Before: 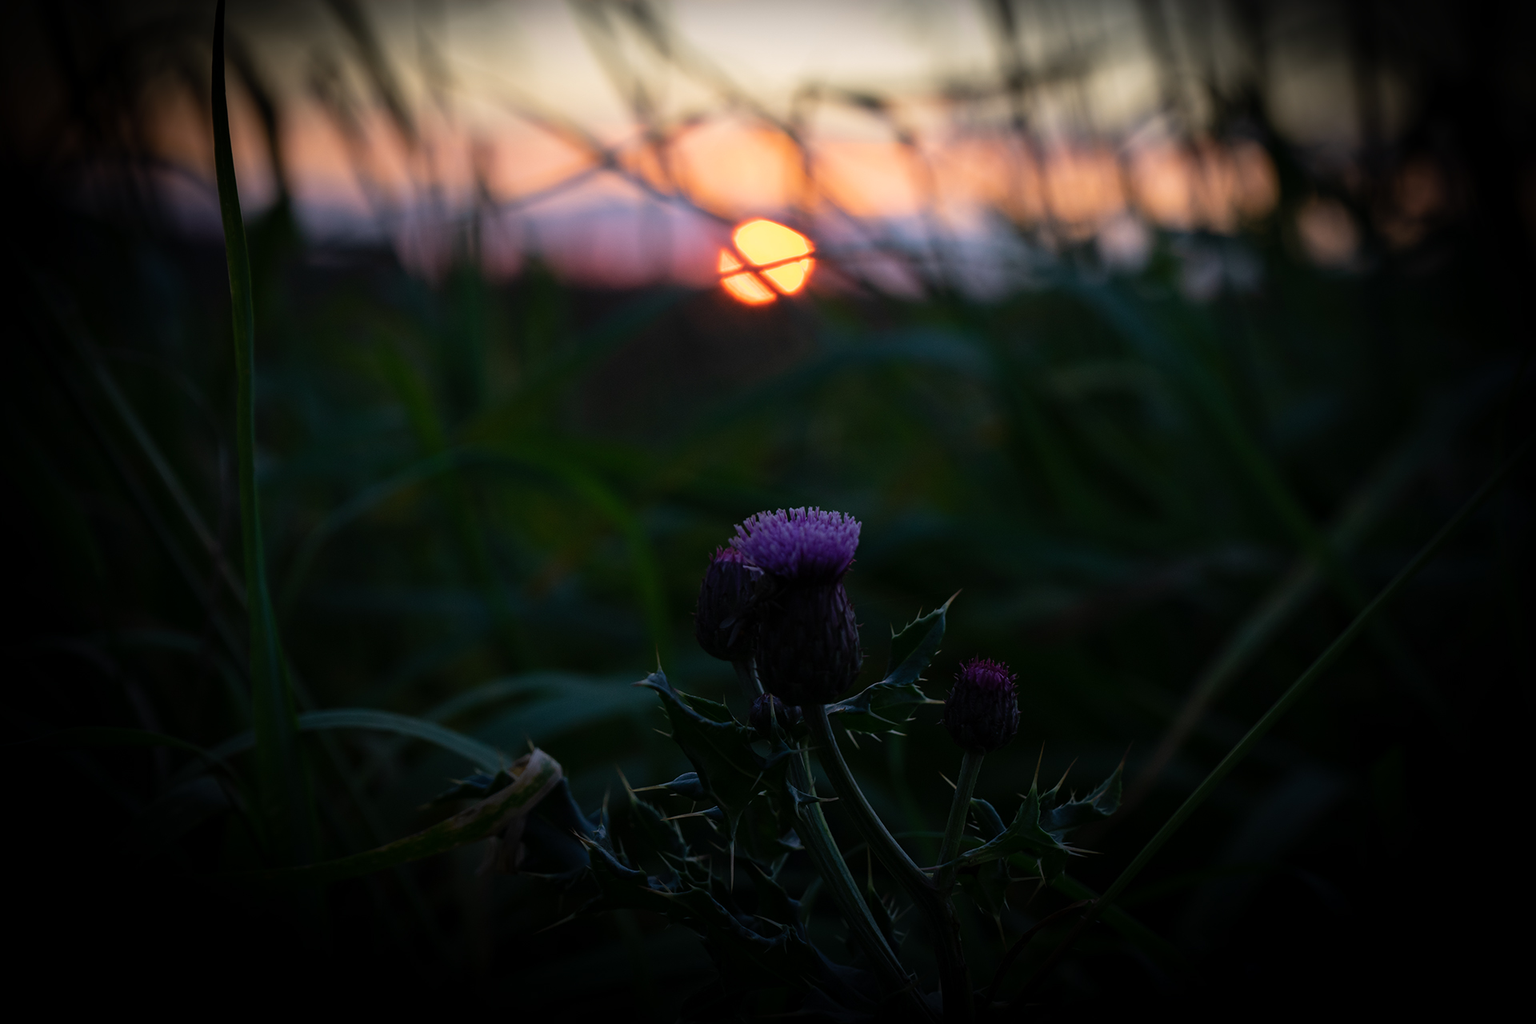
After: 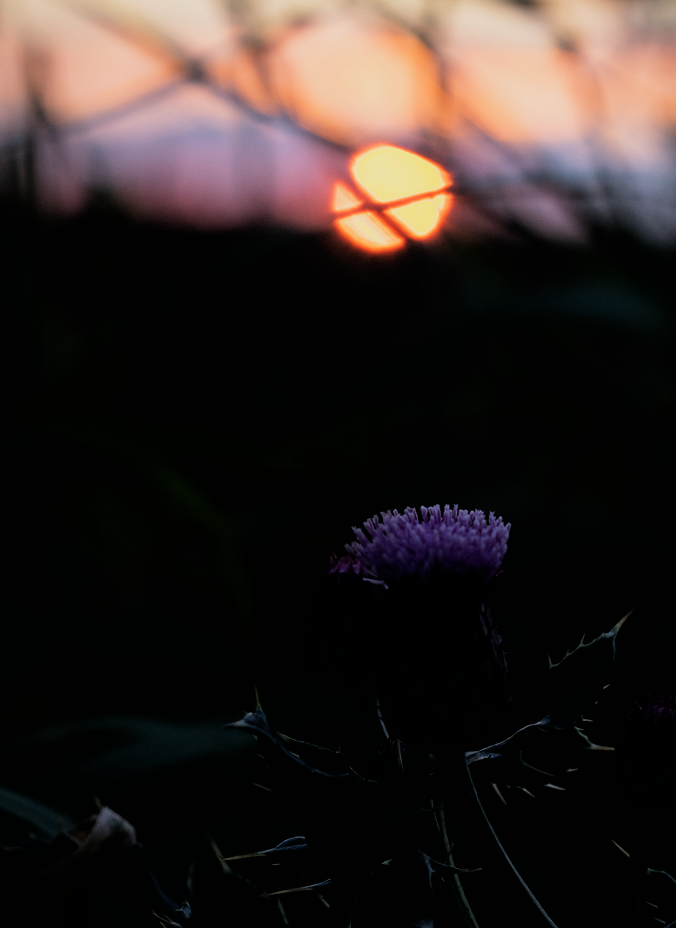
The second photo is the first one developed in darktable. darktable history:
filmic rgb: black relative exposure -5.14 EV, white relative exposure 3.51 EV, hardness 3.18, contrast 1.3, highlights saturation mix -49.45%
crop and rotate: left 29.508%, top 10.156%, right 35.238%, bottom 17.302%
